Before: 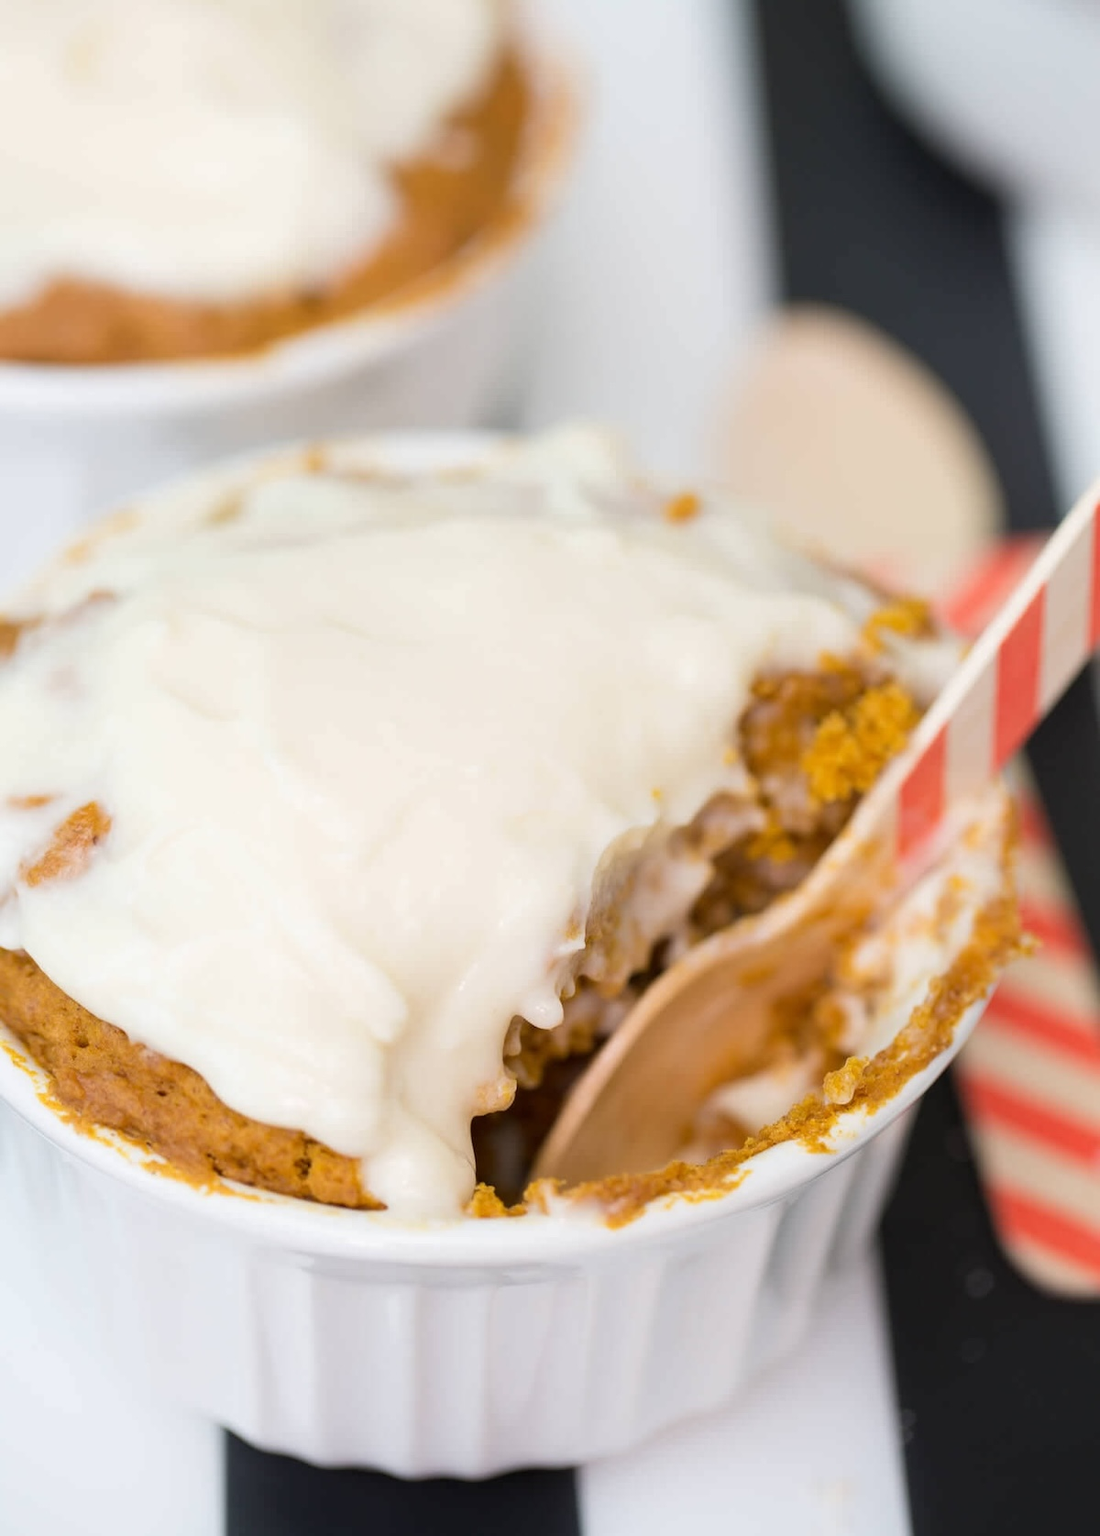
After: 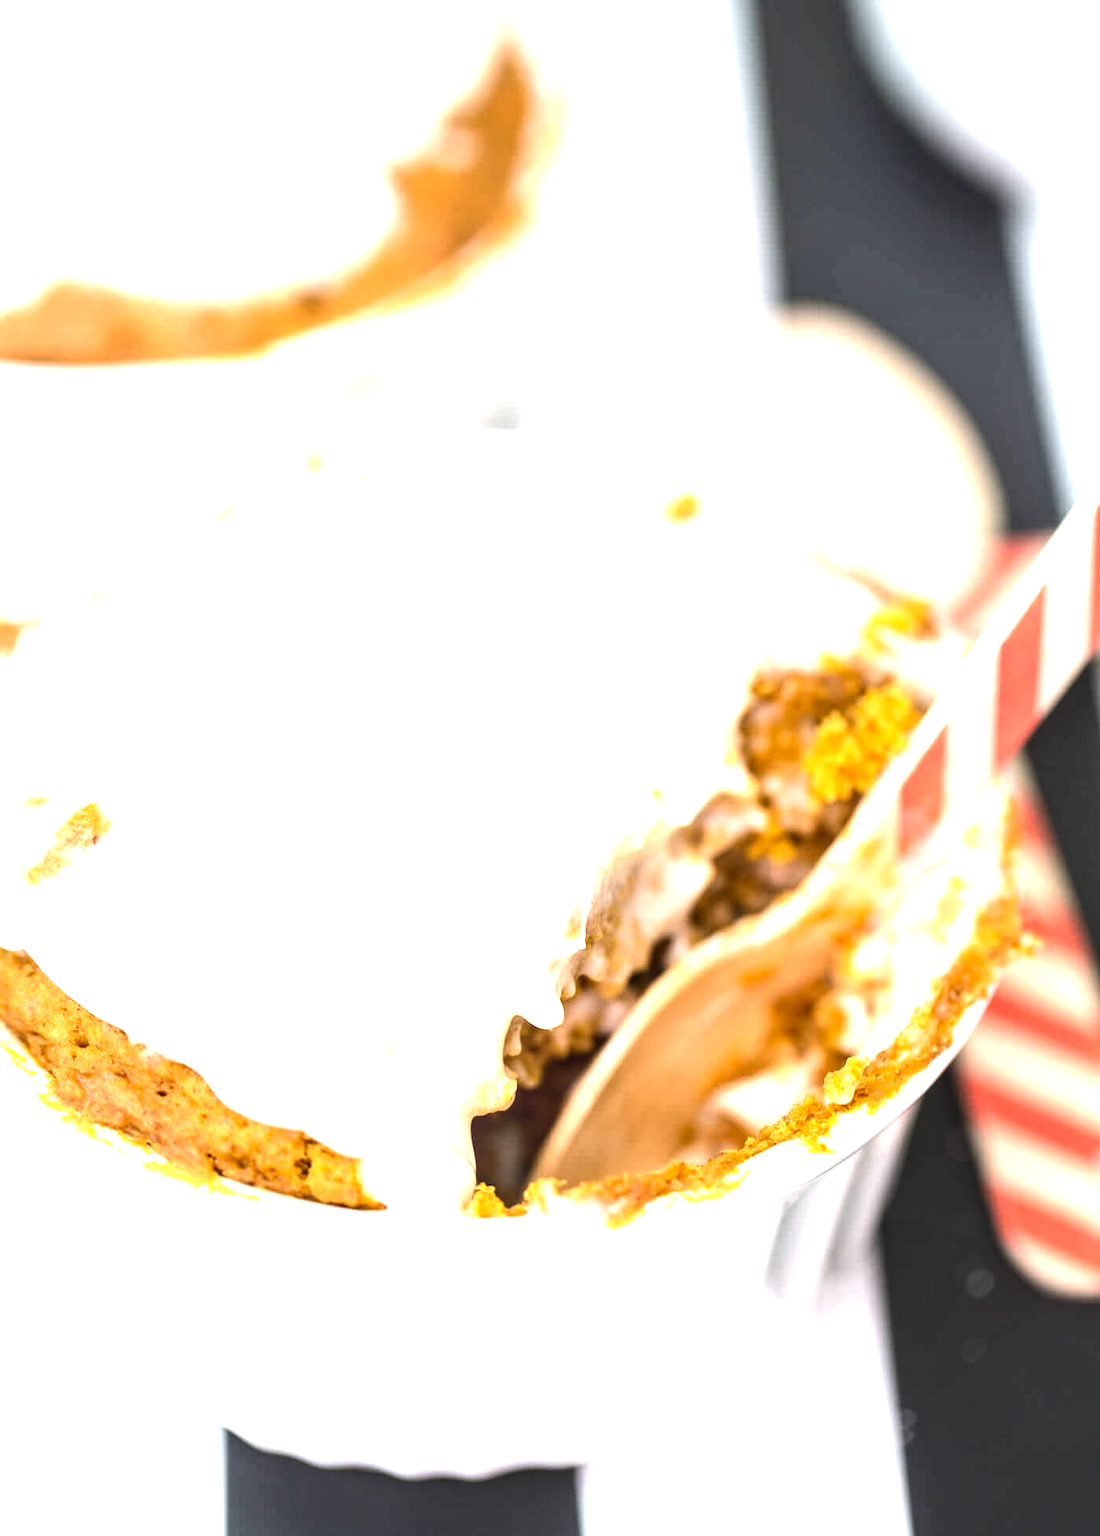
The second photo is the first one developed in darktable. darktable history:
tone equalizer: -8 EV -0.779 EV, -7 EV -0.688 EV, -6 EV -0.629 EV, -5 EV -0.365 EV, -3 EV 0.4 EV, -2 EV 0.6 EV, -1 EV 0.677 EV, +0 EV 0.758 EV, edges refinement/feathering 500, mask exposure compensation -1.57 EV, preserve details no
local contrast: detail 130%
exposure: black level correction 0, exposure 0.699 EV, compensate highlight preservation false
